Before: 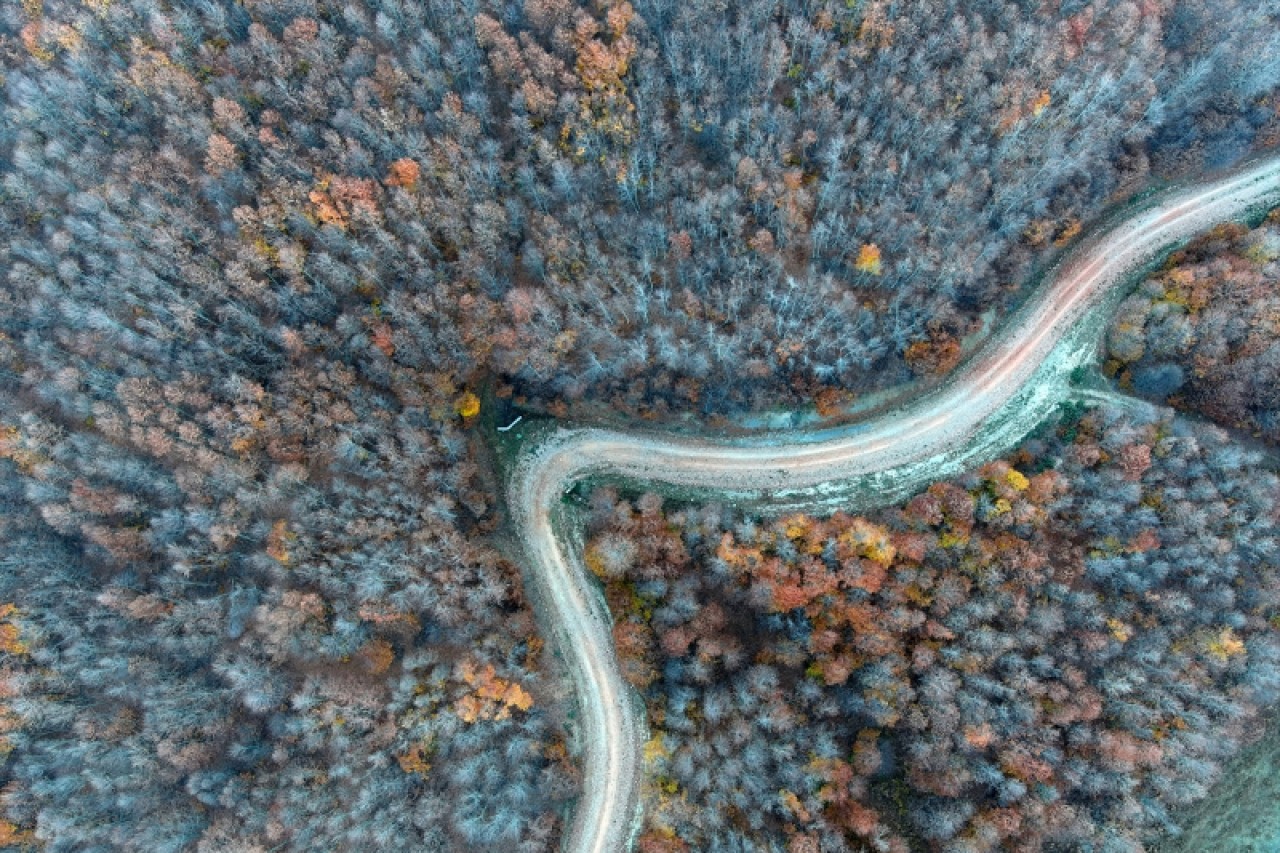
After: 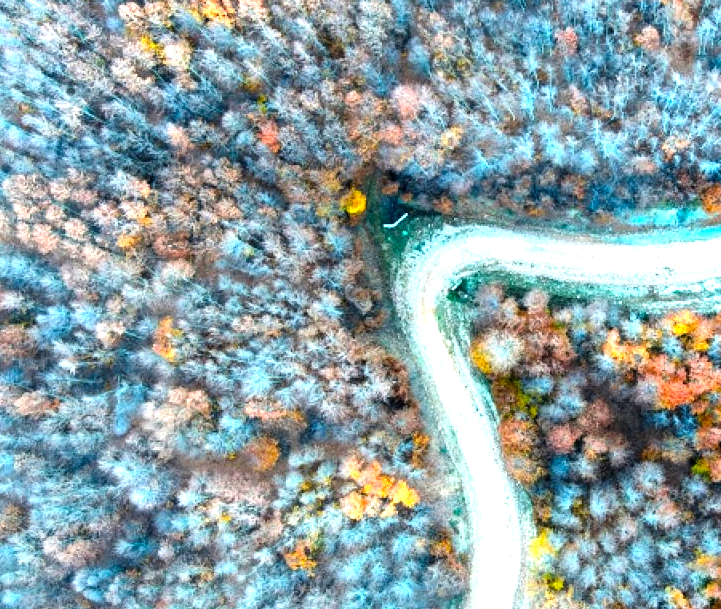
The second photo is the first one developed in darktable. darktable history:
color balance rgb: perceptual saturation grading › global saturation 25%, perceptual brilliance grading › mid-tones 10%, perceptual brilliance grading › shadows 15%, global vibrance 20%
crop: left 8.966%, top 23.852%, right 34.699%, bottom 4.703%
levels: levels [0.012, 0.367, 0.697]
